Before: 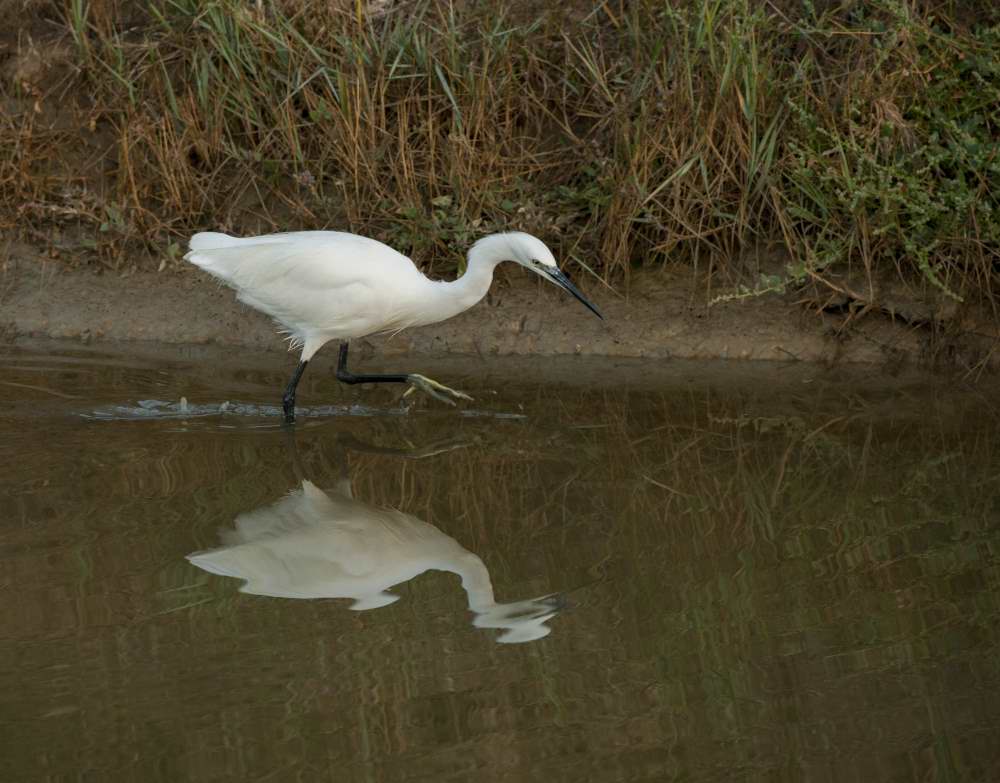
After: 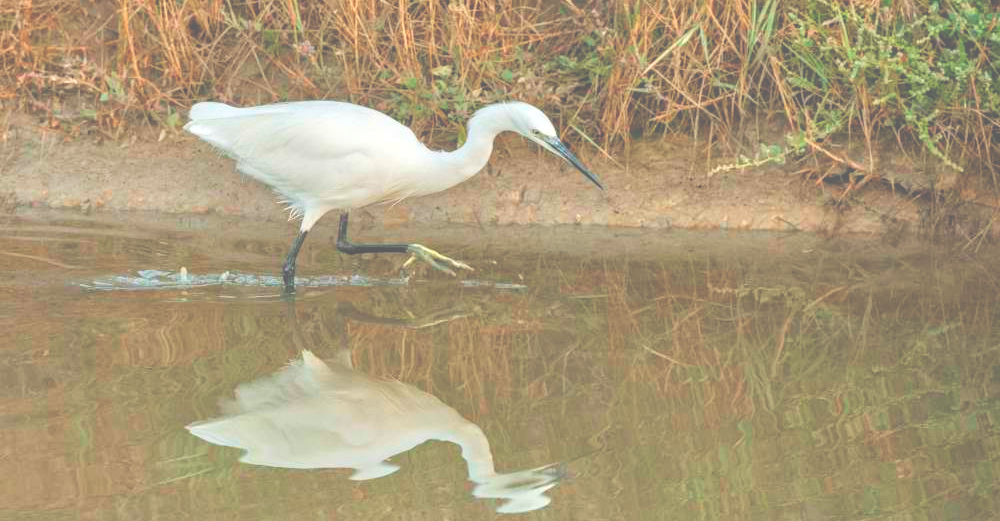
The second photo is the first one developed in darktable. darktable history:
crop: top 16.727%, bottom 16.727%
tone equalizer: -7 EV 0.15 EV, -6 EV 0.6 EV, -5 EV 1.15 EV, -4 EV 1.33 EV, -3 EV 1.15 EV, -2 EV 0.6 EV, -1 EV 0.15 EV, mask exposure compensation -0.5 EV
color balance: contrast fulcrum 17.78%
exposure: black level correction -0.023, exposure -0.039 EV, compensate highlight preservation false
levels: levels [0.072, 0.414, 0.976]
white balance: emerald 1
local contrast: on, module defaults
